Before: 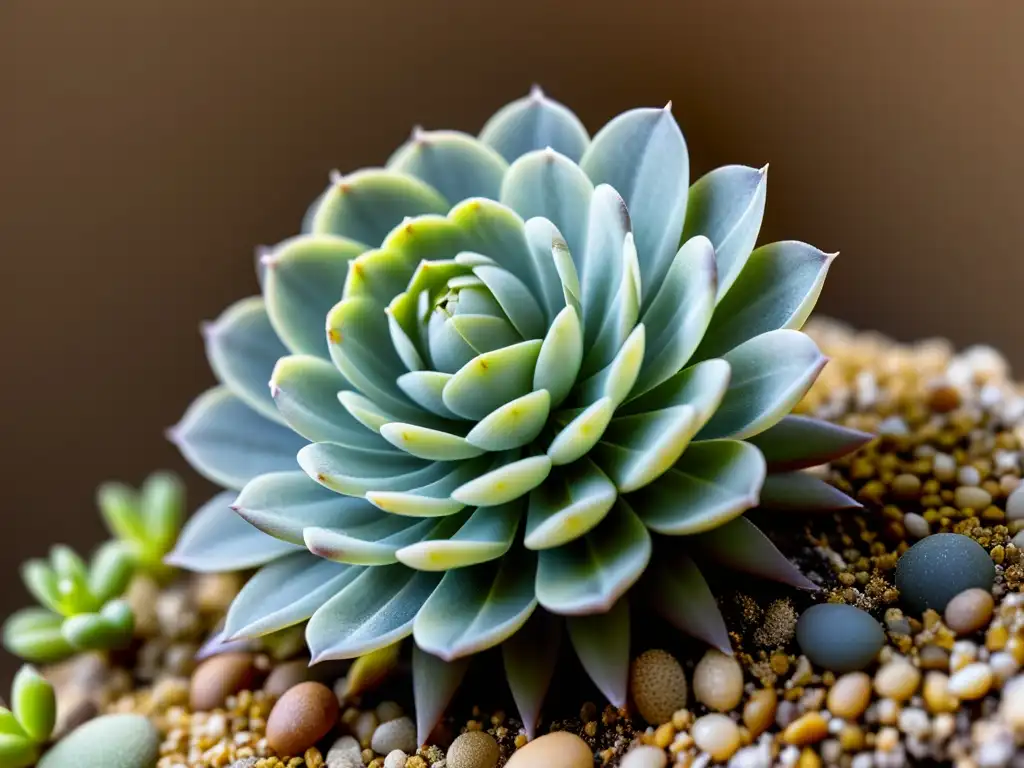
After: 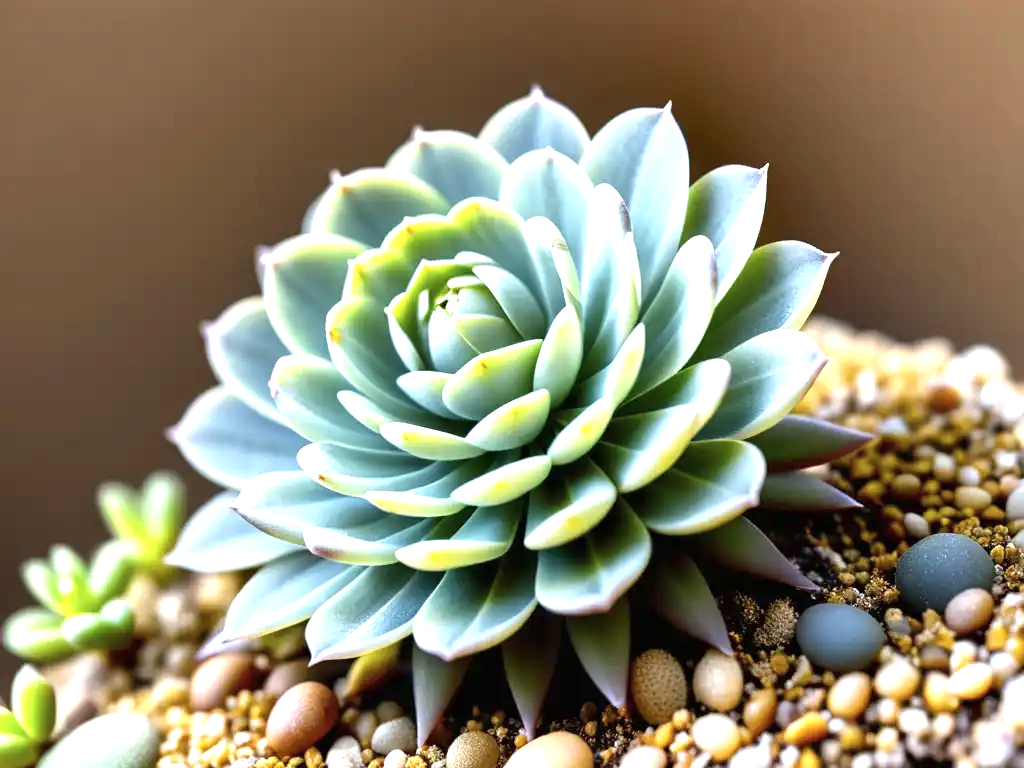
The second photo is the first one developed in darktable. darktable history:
exposure: black level correction 0, exposure 1.1 EV, compensate highlight preservation false
contrast brightness saturation: saturation -0.1
